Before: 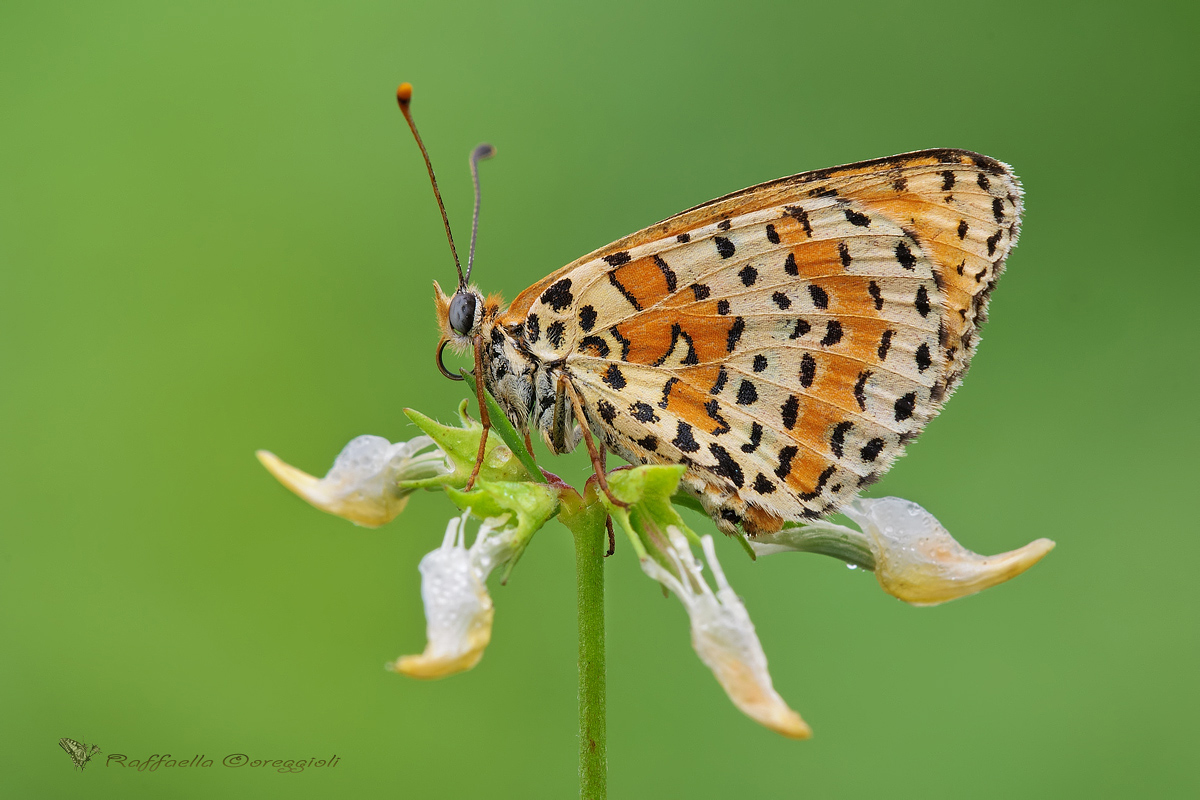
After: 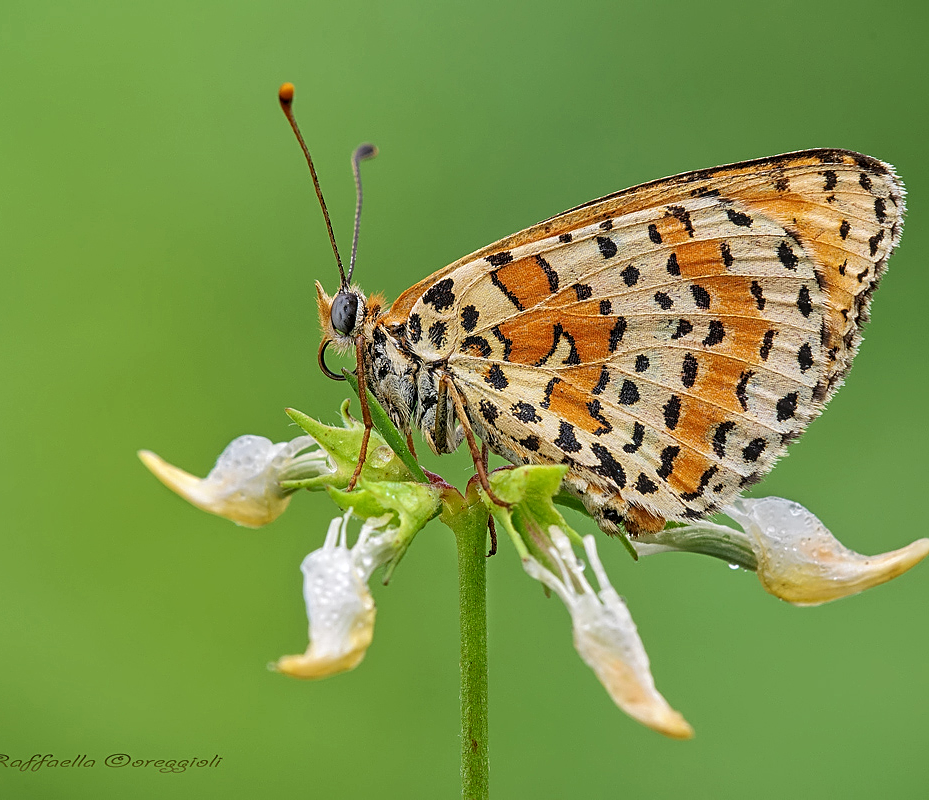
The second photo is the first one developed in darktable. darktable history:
sharpen: on, module defaults
local contrast: on, module defaults
crop: left 9.876%, right 12.626%
